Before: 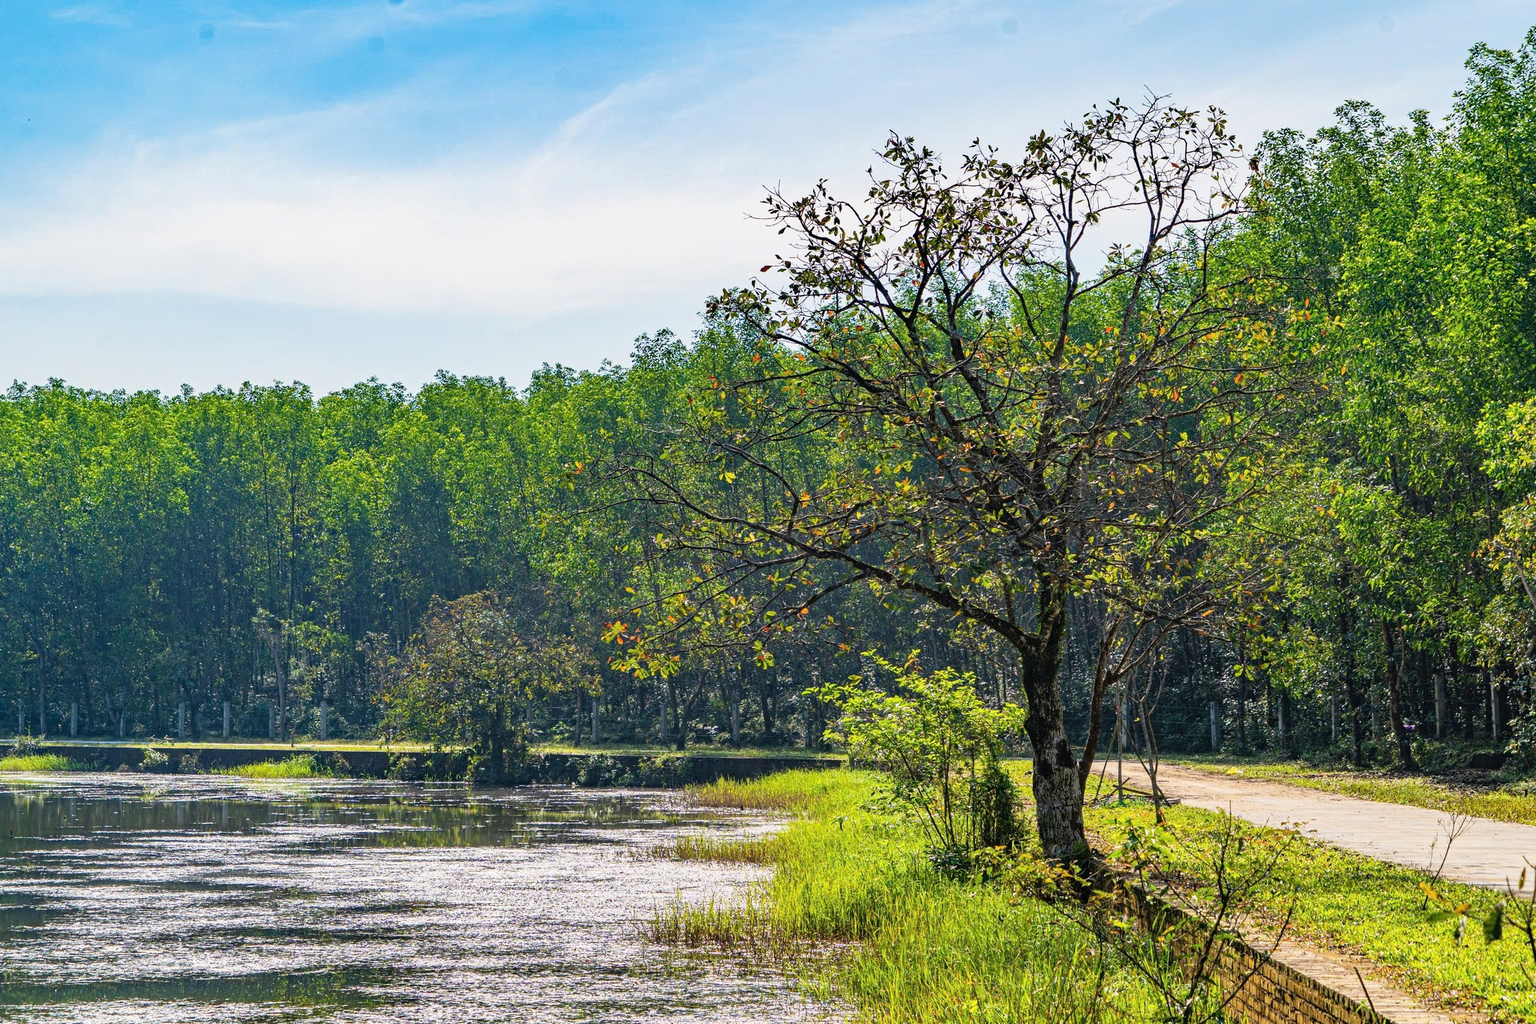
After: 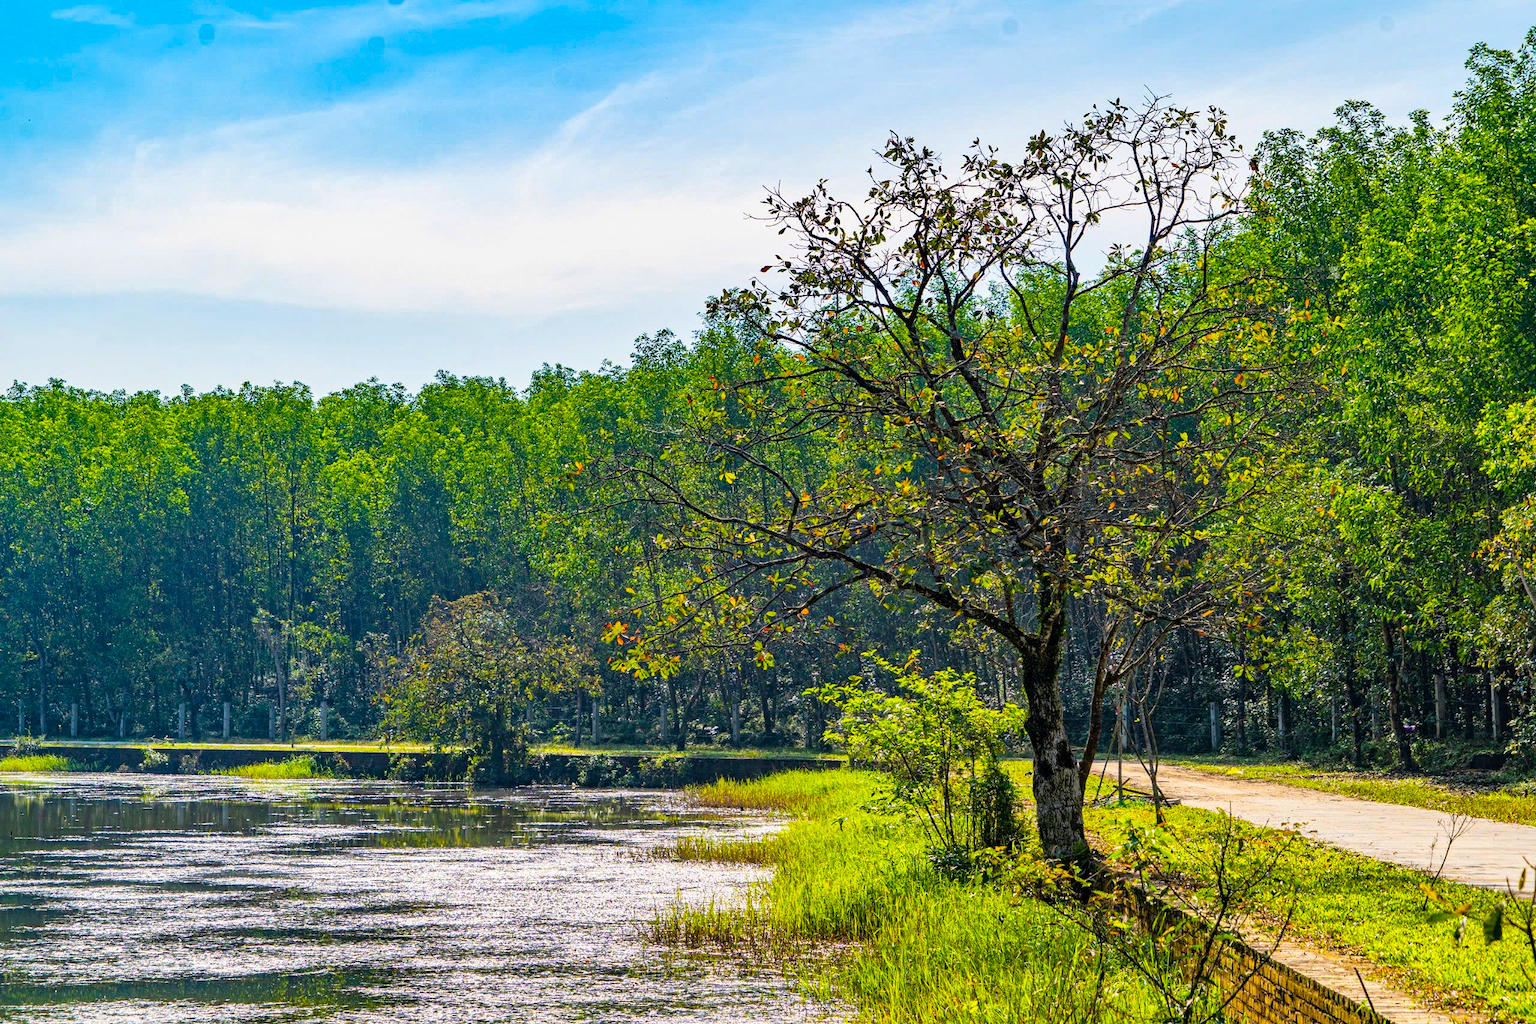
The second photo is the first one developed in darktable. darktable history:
color balance rgb: perceptual saturation grading › global saturation 30%, global vibrance 20%
local contrast: mode bilateral grid, contrast 20, coarseness 50, detail 132%, midtone range 0.2
